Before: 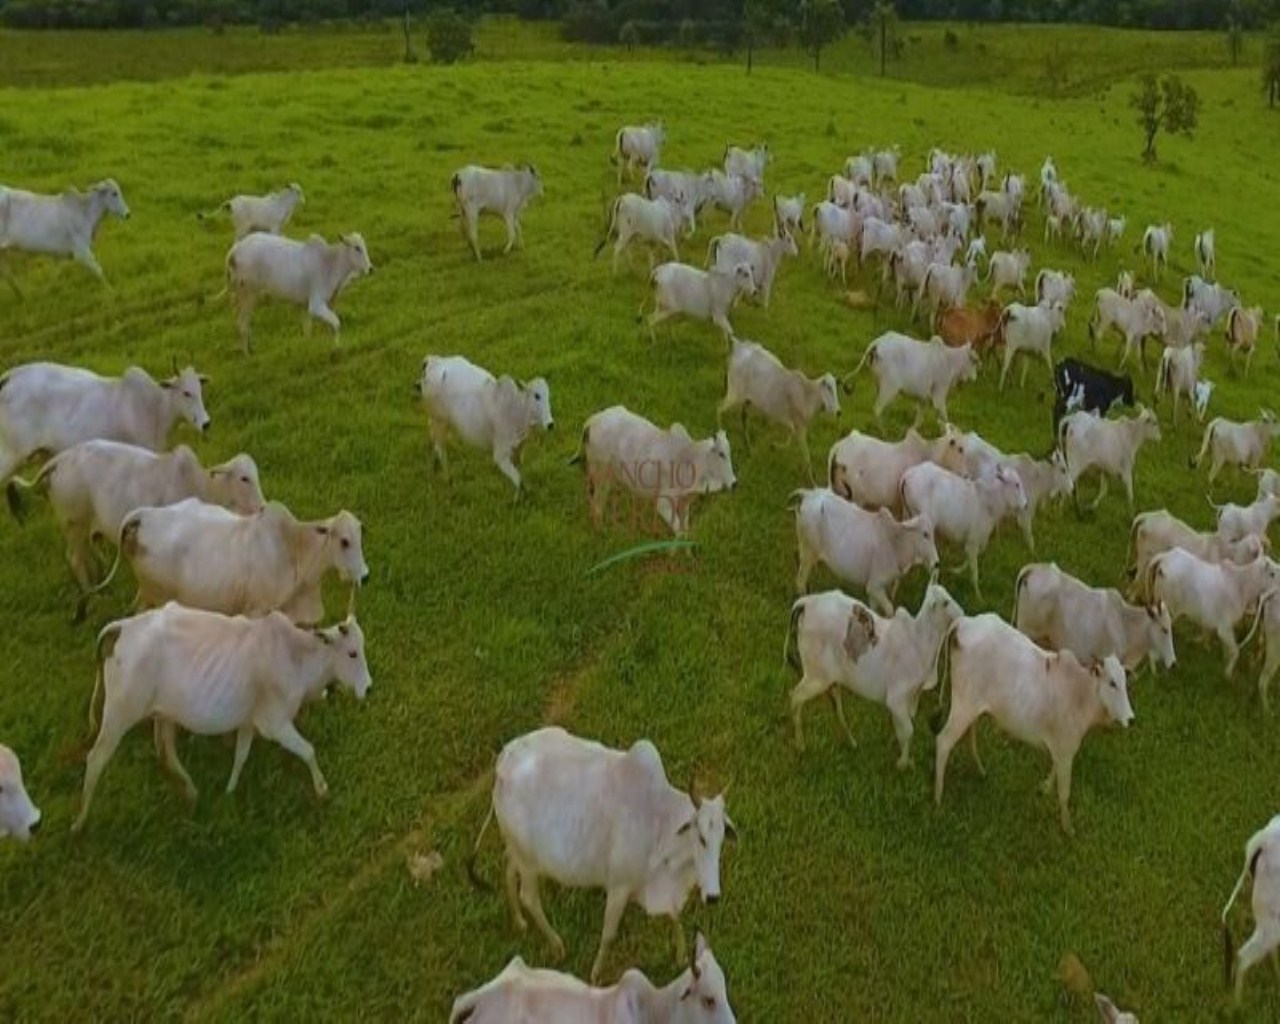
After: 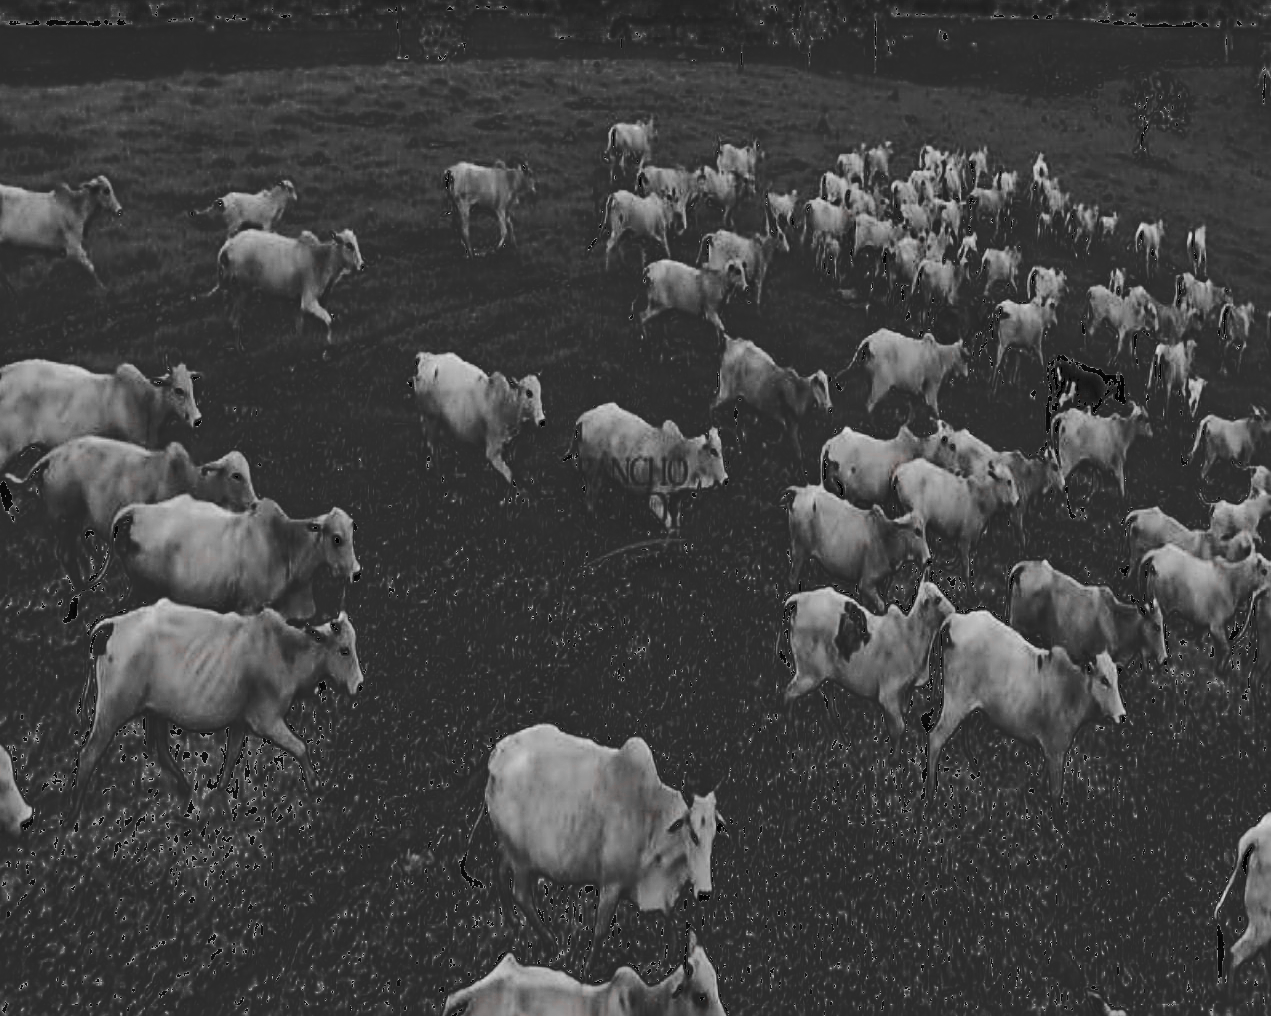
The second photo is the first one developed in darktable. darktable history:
tone equalizer: on, module defaults
crop and rotate: left 0.638%, top 0.341%, bottom 0.394%
sharpen: on, module defaults
contrast equalizer: octaves 7, y [[0.515 ×6], [0.507 ×6], [0.425 ×6], [0 ×6], [0 ×6]], mix 0.162
contrast brightness saturation: contrast 0.125, brightness -0.243, saturation 0.149
color zones: curves: ch1 [(0, 0.006) (0.094, 0.285) (0.171, 0.001) (0.429, 0.001) (0.571, 0.003) (0.714, 0.004) (0.857, 0.004) (1, 0.006)], mix 28.06%
tone curve: curves: ch0 [(0, 0) (0.003, 0.117) (0.011, 0.115) (0.025, 0.116) (0.044, 0.116) (0.069, 0.112) (0.1, 0.113) (0.136, 0.127) (0.177, 0.148) (0.224, 0.191) (0.277, 0.249) (0.335, 0.363) (0.399, 0.479) (0.468, 0.589) (0.543, 0.664) (0.623, 0.733) (0.709, 0.799) (0.801, 0.852) (0.898, 0.914) (1, 1)]
